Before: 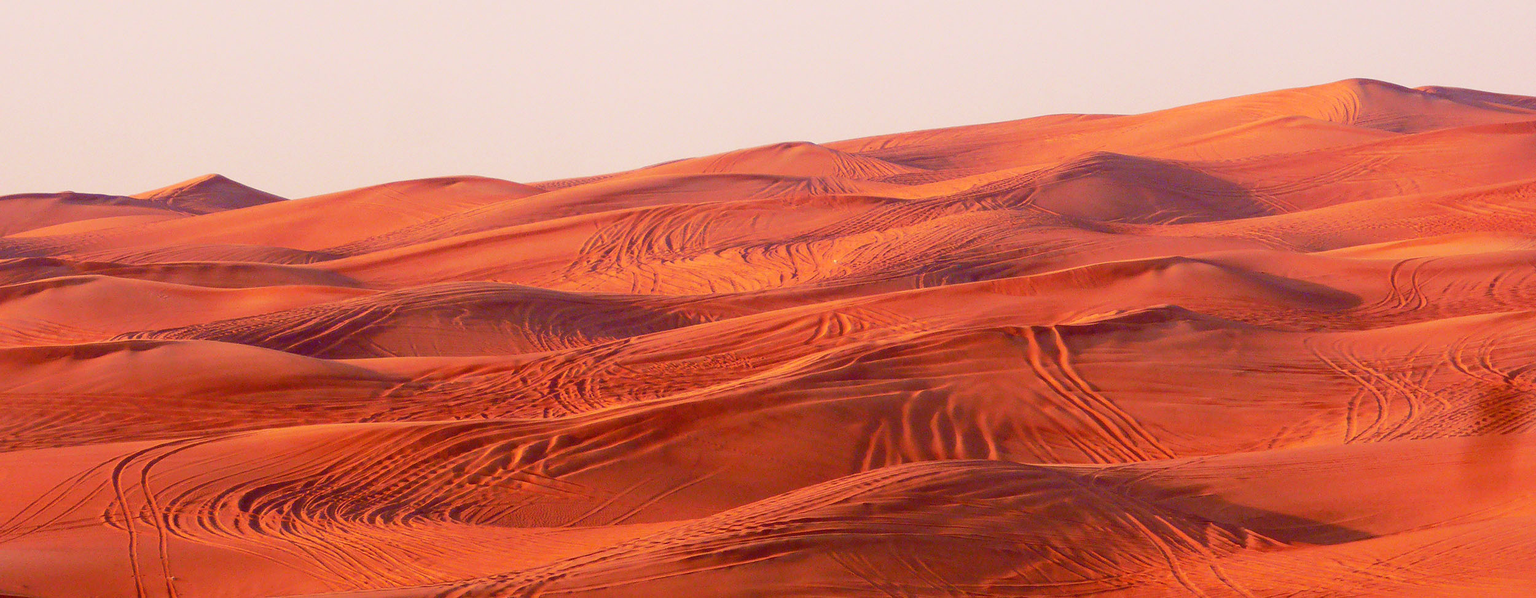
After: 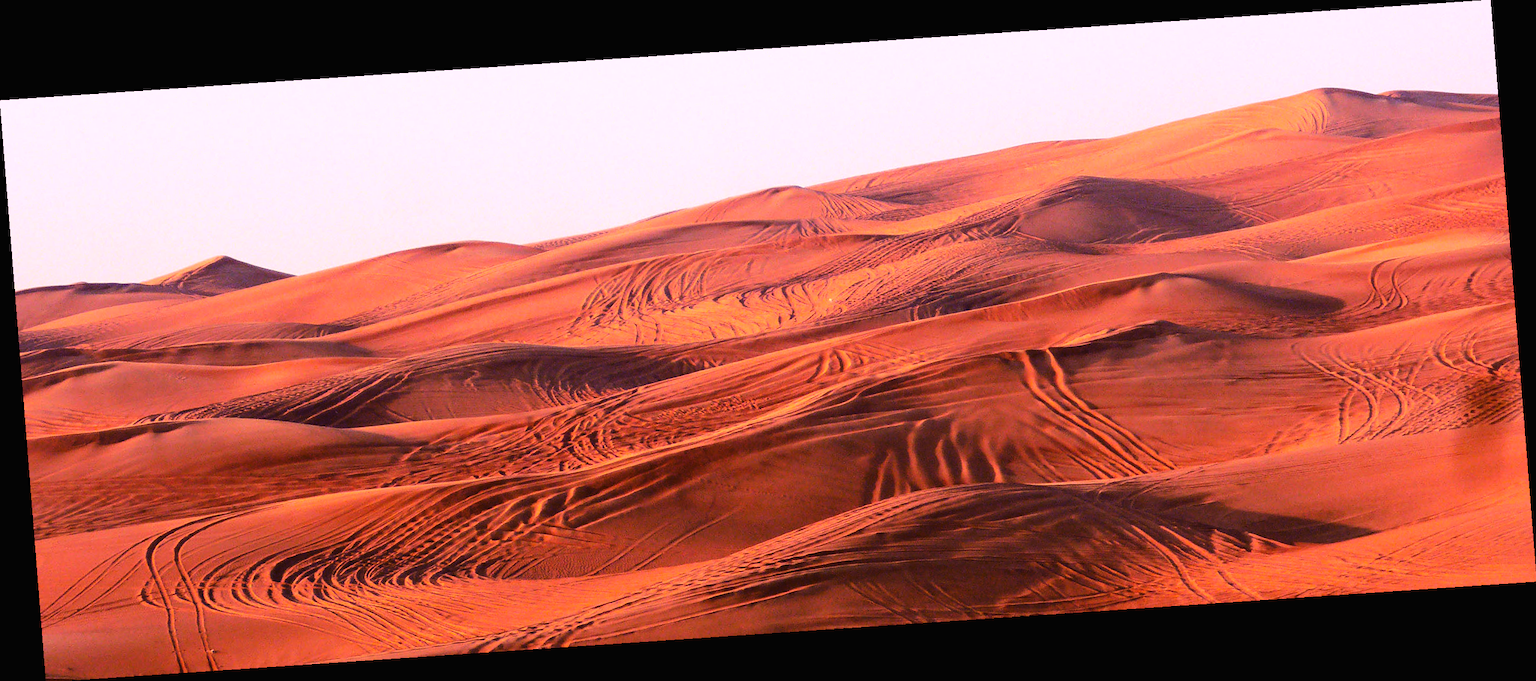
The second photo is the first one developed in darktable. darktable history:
white balance: red 1.004, blue 1.096
rotate and perspective: rotation -4.2°, shear 0.006, automatic cropping off
tone equalizer: -8 EV -0.417 EV, -7 EV -0.389 EV, -6 EV -0.333 EV, -5 EV -0.222 EV, -3 EV 0.222 EV, -2 EV 0.333 EV, -1 EV 0.389 EV, +0 EV 0.417 EV, edges refinement/feathering 500, mask exposure compensation -1.57 EV, preserve details no
tone curve: curves: ch0 [(0.016, 0.011) (0.21, 0.113) (0.515, 0.476) (0.78, 0.795) (1, 0.981)], color space Lab, linked channels, preserve colors none
